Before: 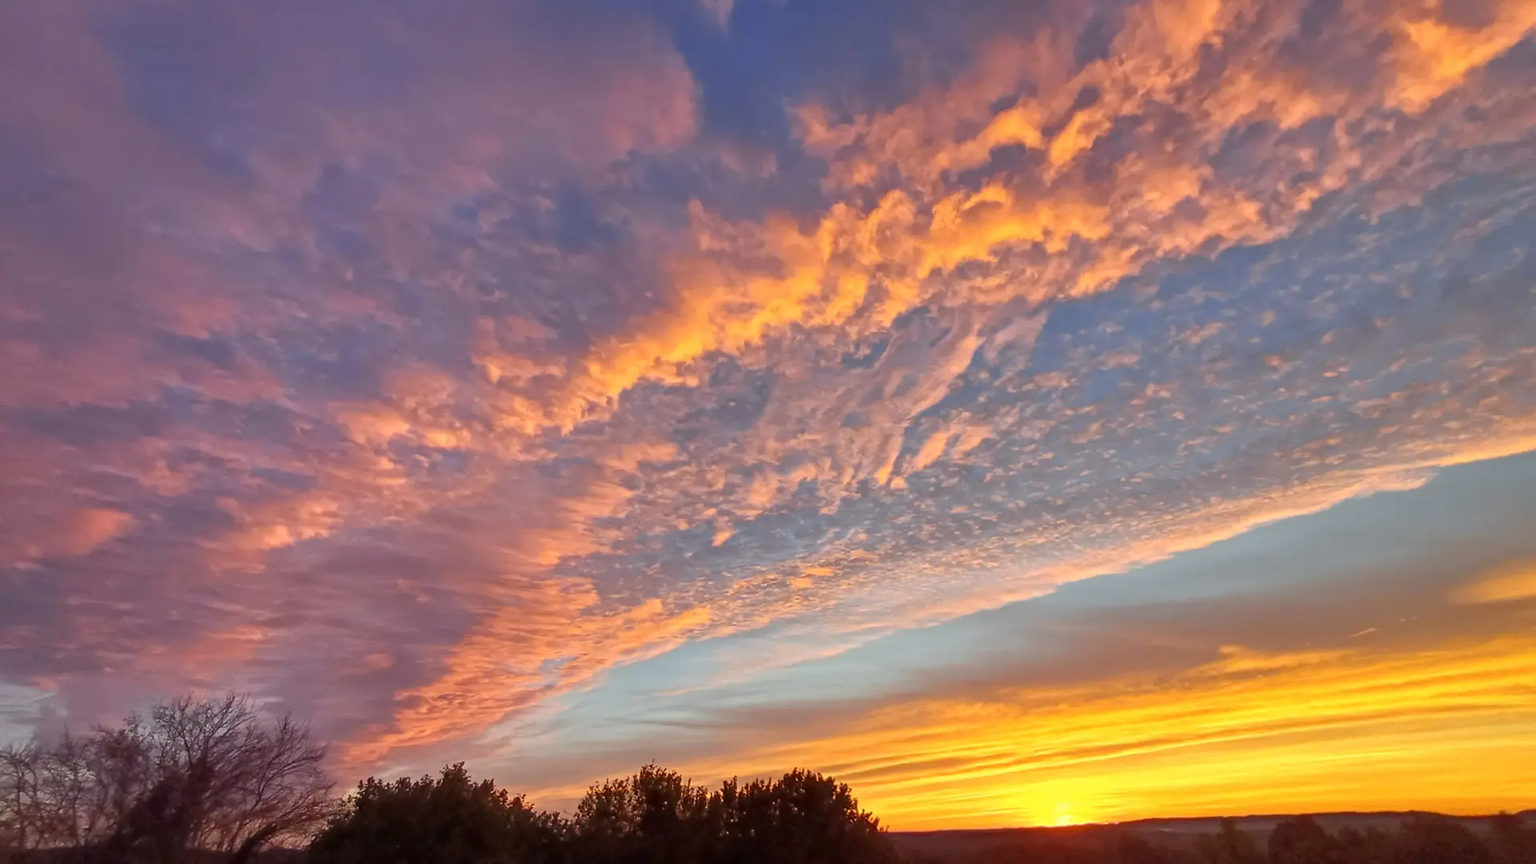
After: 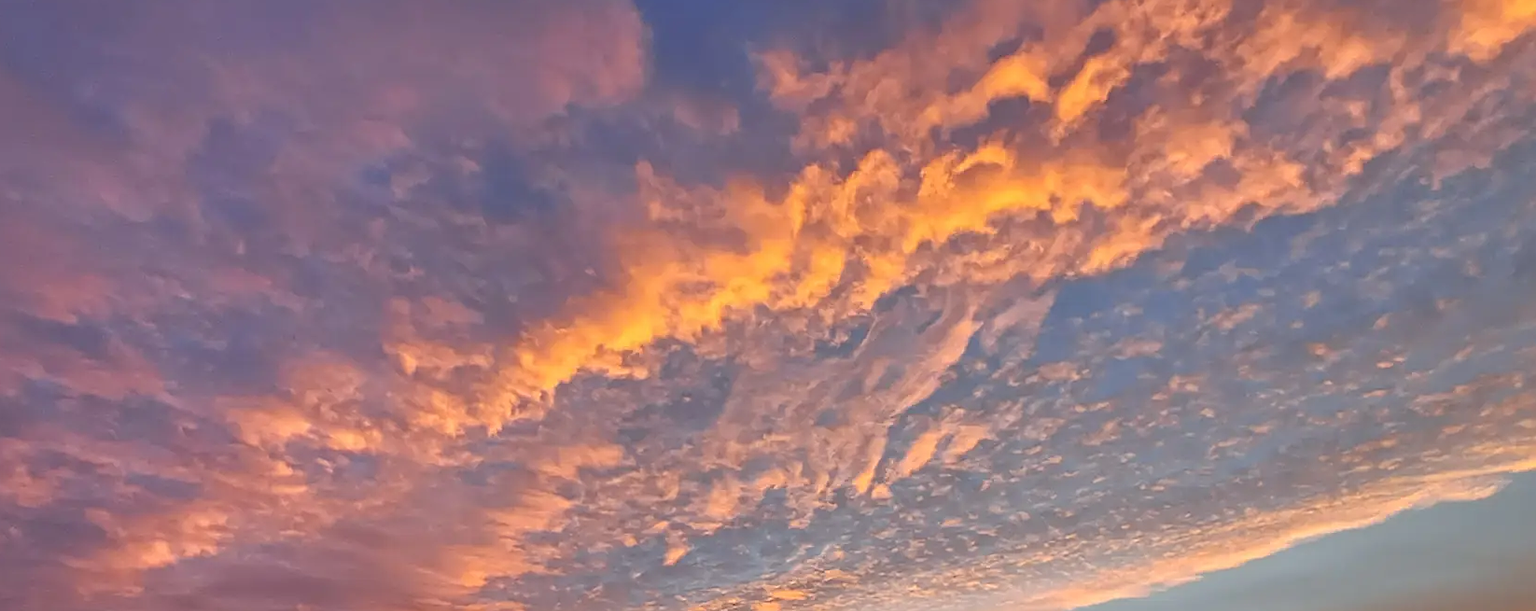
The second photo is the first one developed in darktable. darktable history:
crop and rotate: left 9.368%, top 7.207%, right 4.898%, bottom 32.086%
sharpen: on, module defaults
